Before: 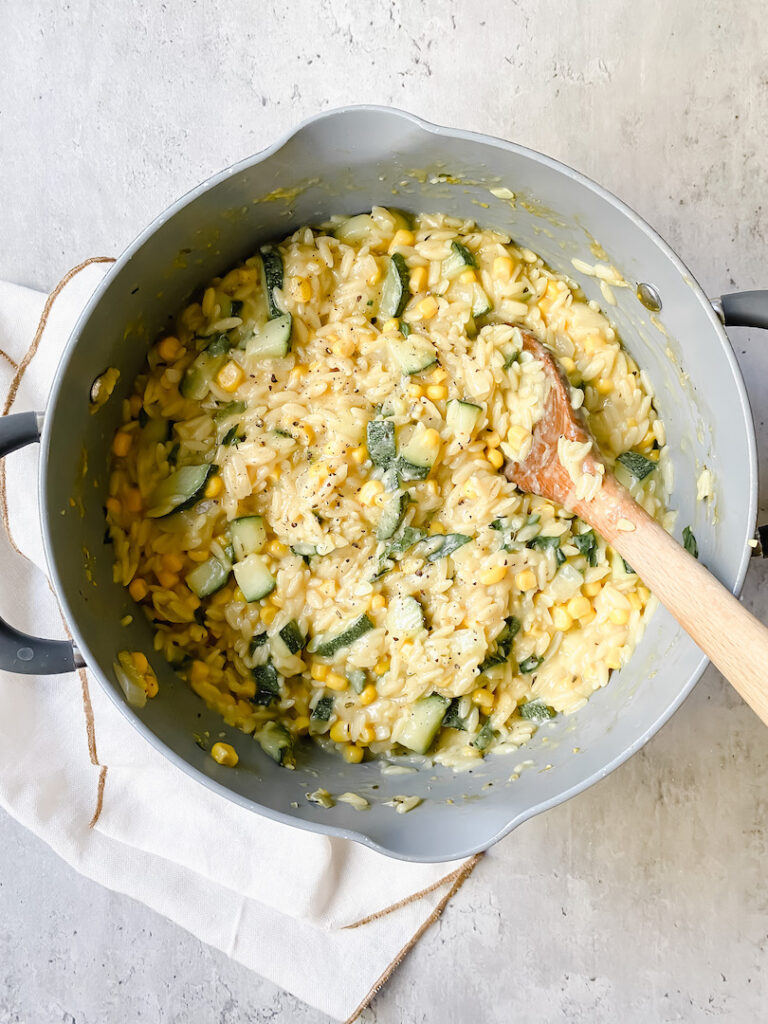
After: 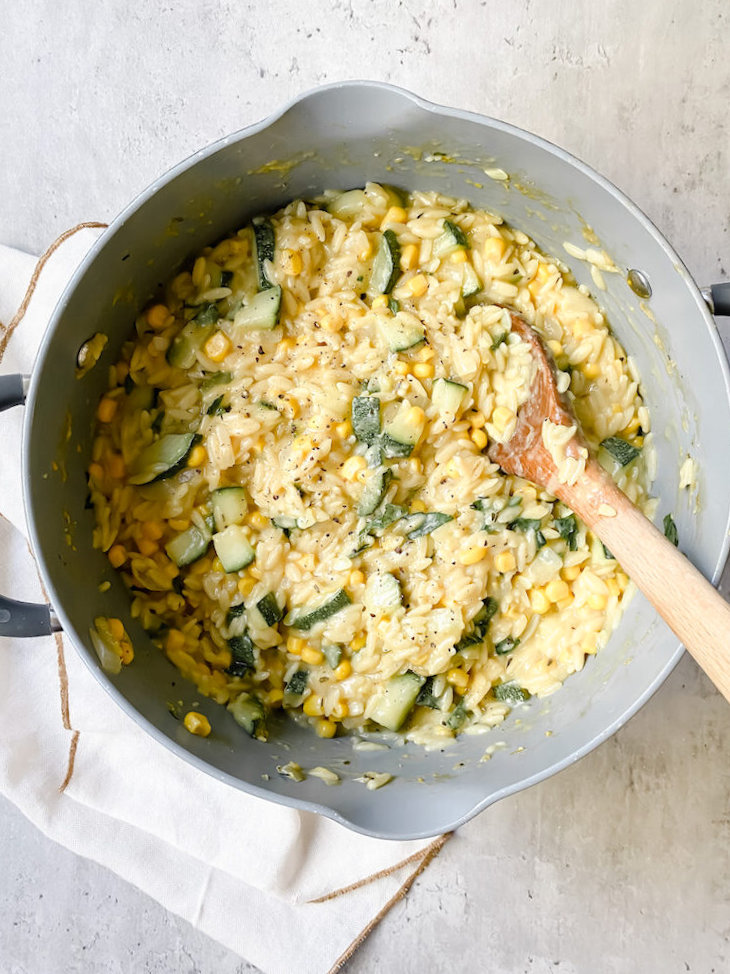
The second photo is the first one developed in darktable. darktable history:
crop and rotate: angle -2.23°
local contrast: mode bilateral grid, contrast 100, coarseness 100, detail 108%, midtone range 0.2
